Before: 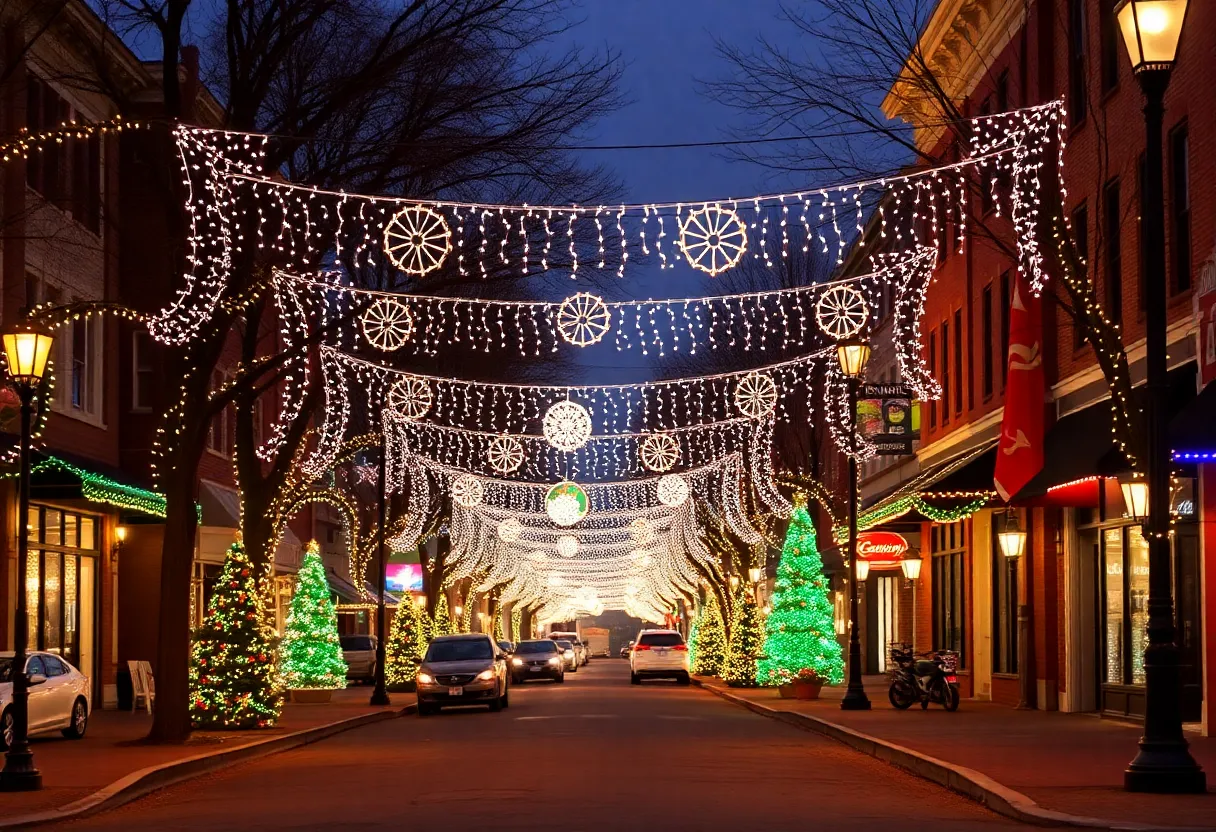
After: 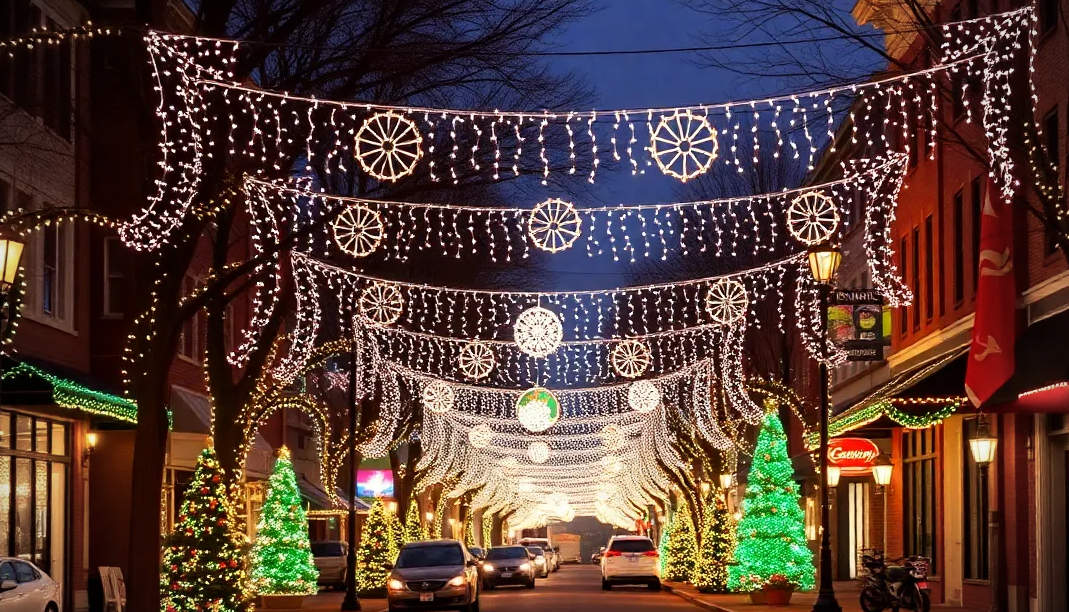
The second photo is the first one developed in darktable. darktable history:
crop and rotate: left 2.425%, top 11.305%, right 9.6%, bottom 15.08%
vignetting: width/height ratio 1.094
